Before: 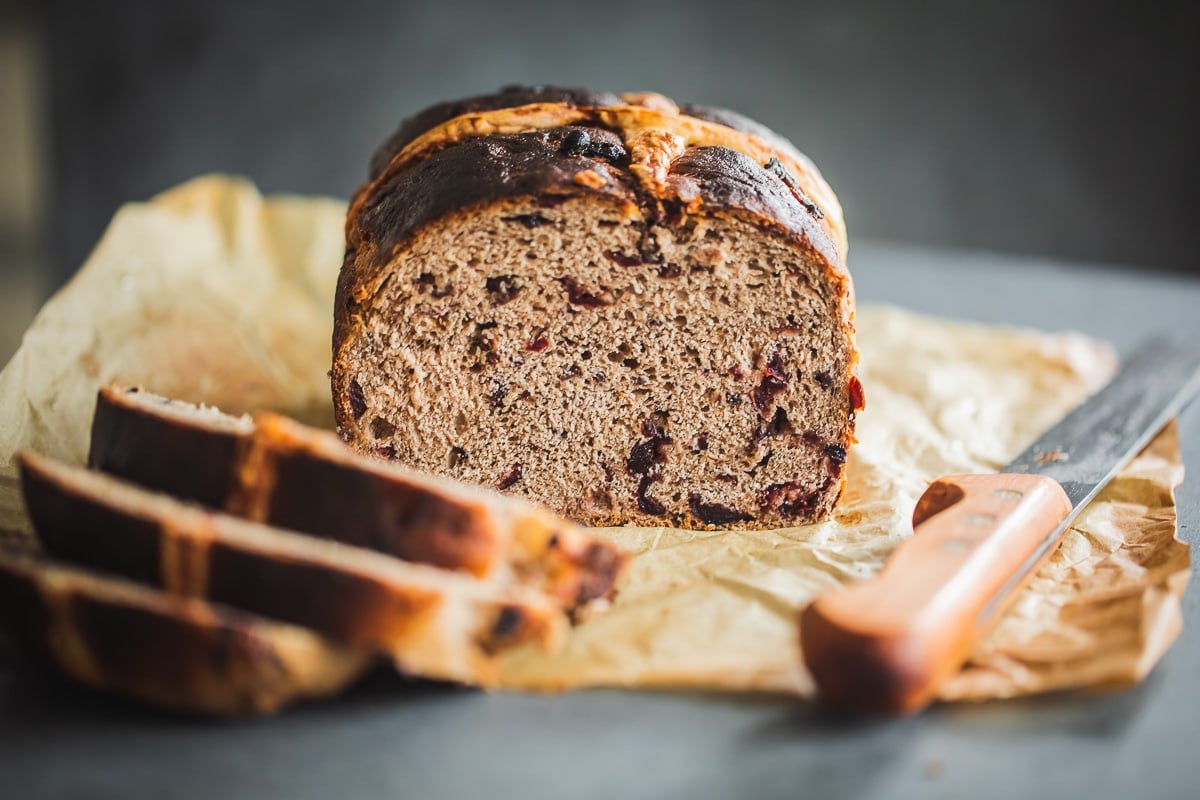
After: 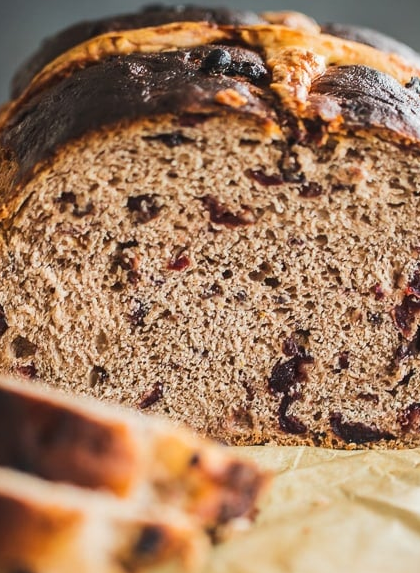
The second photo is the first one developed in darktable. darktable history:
crop and rotate: left 29.96%, top 10.168%, right 34.972%, bottom 18.097%
